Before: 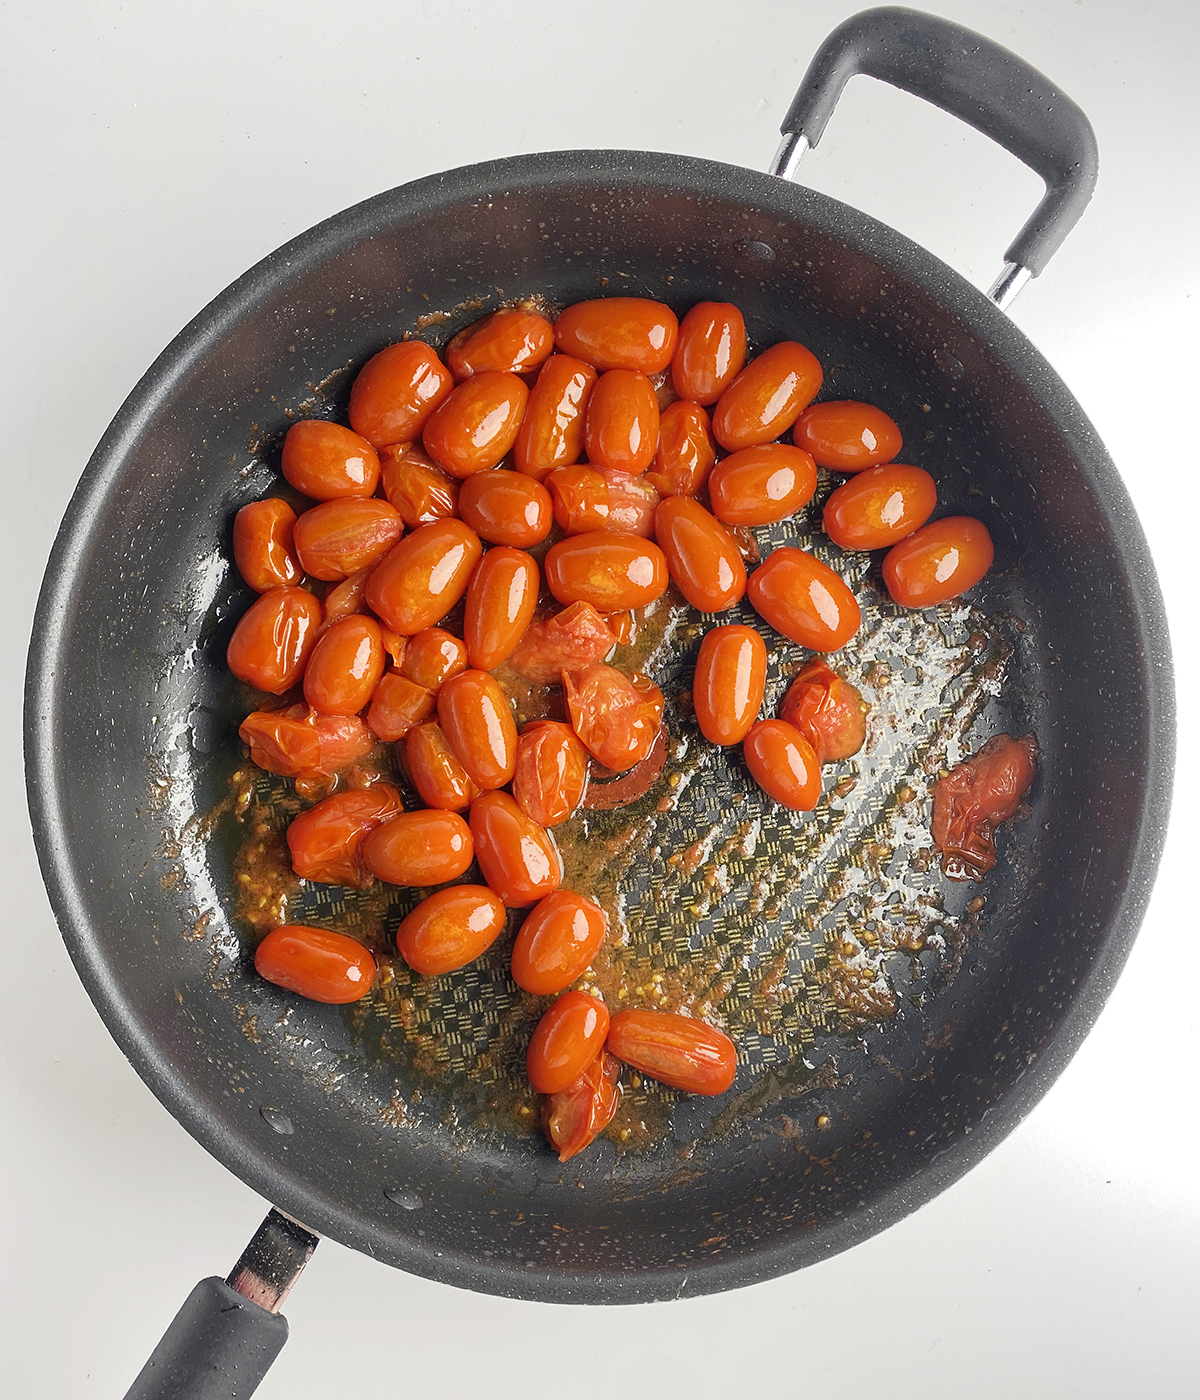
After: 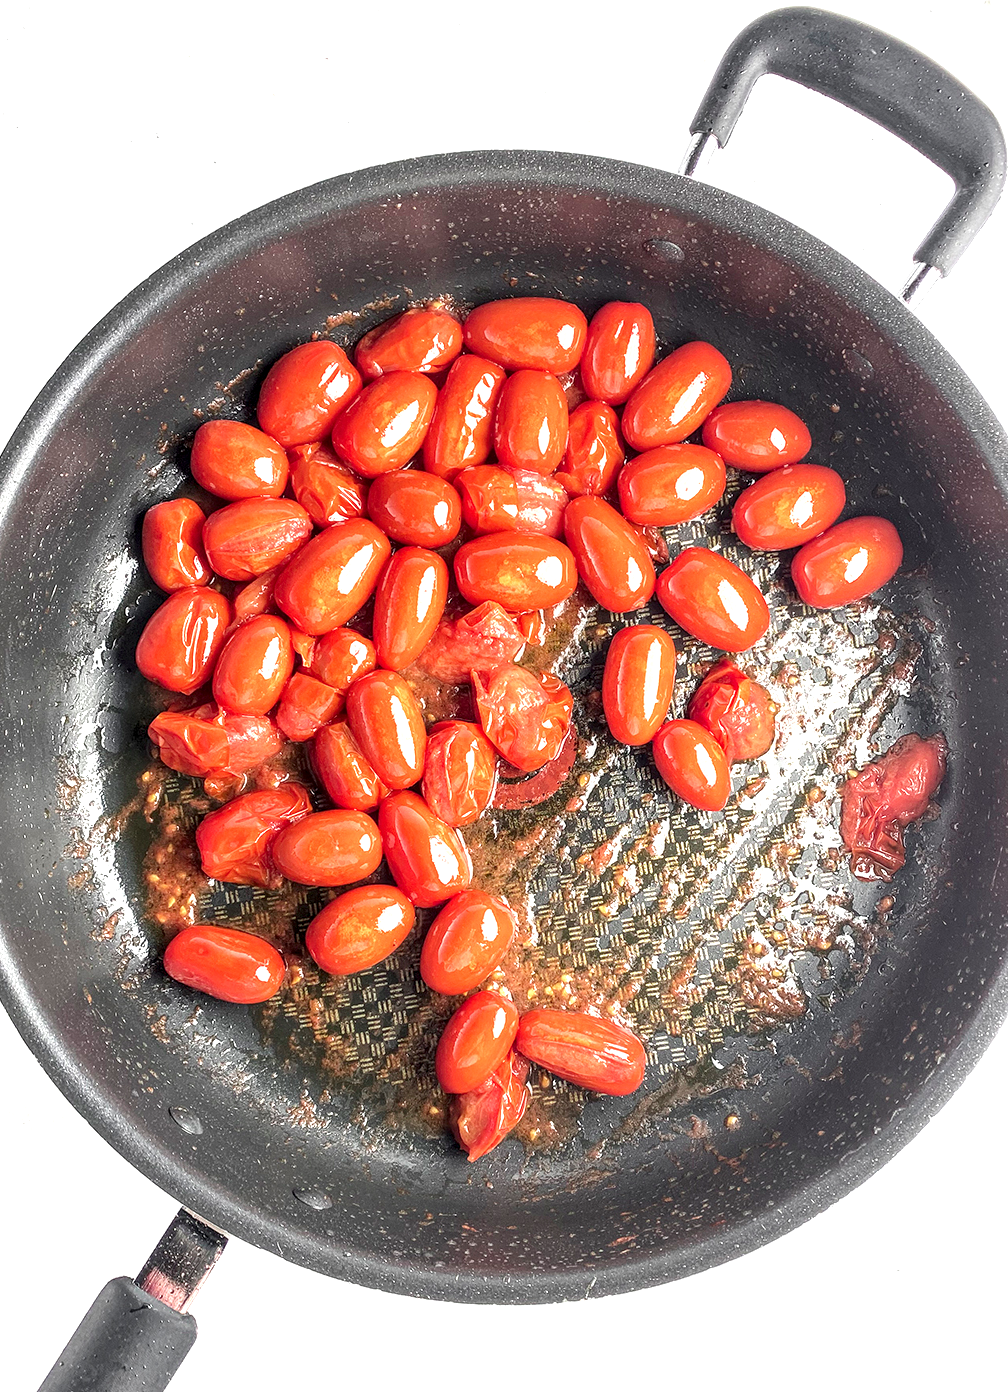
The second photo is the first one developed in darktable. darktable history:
exposure: exposure 0.781 EV, compensate highlight preservation false
local contrast: detail 150%
color contrast: blue-yellow contrast 0.7
crop: left 7.598%, right 7.873%
